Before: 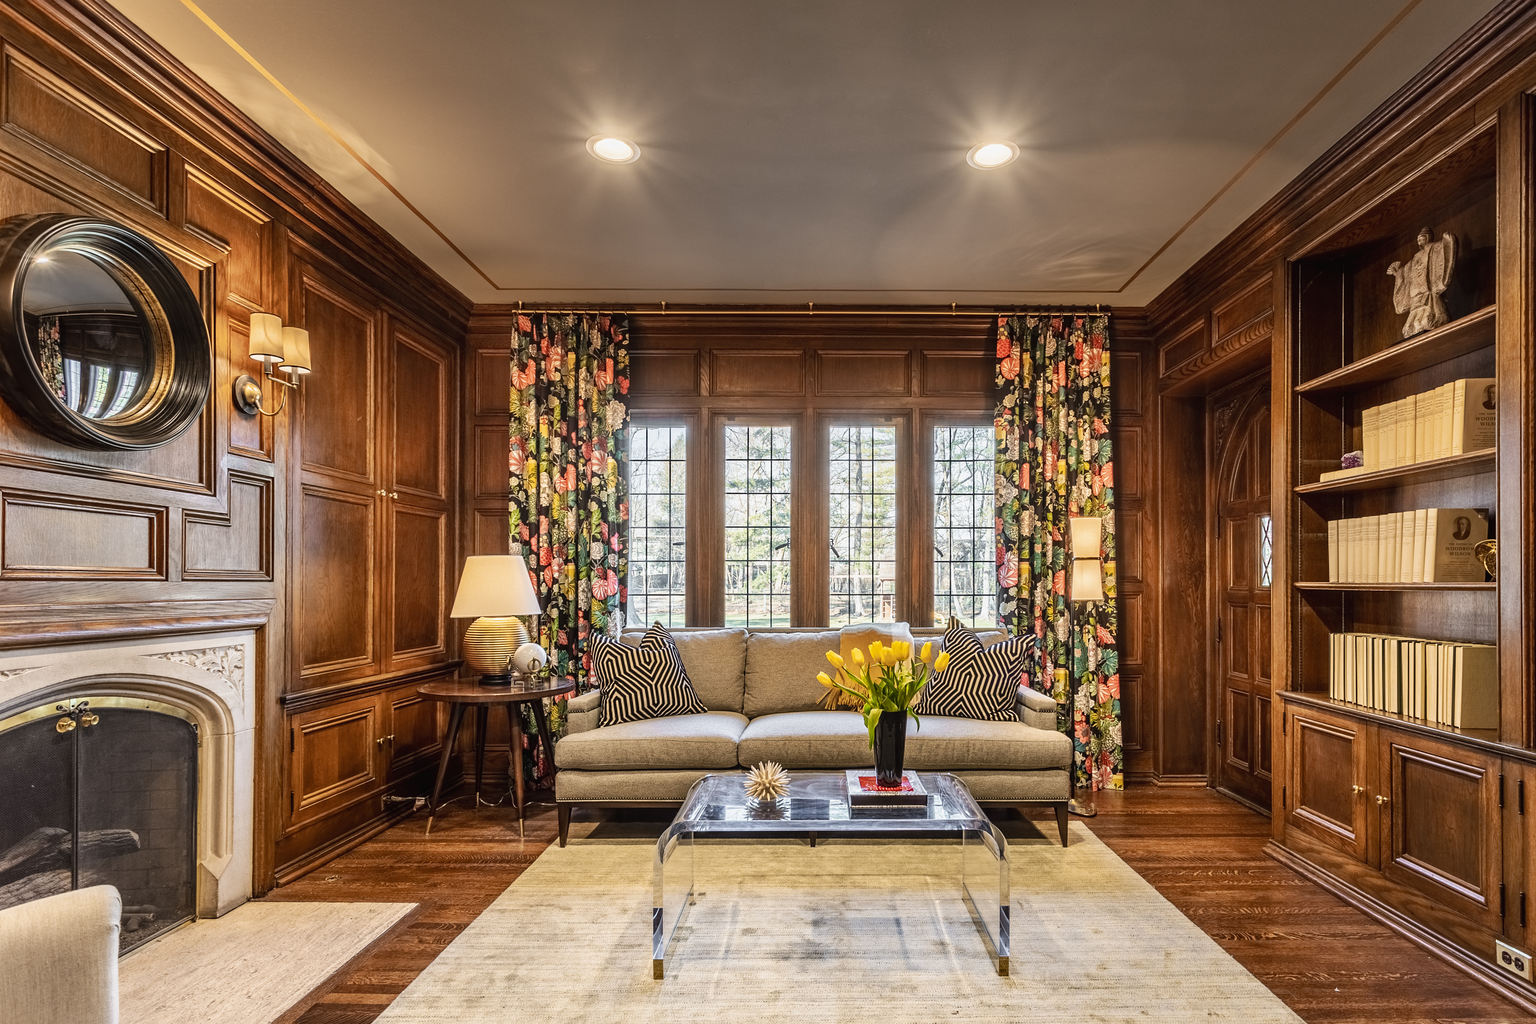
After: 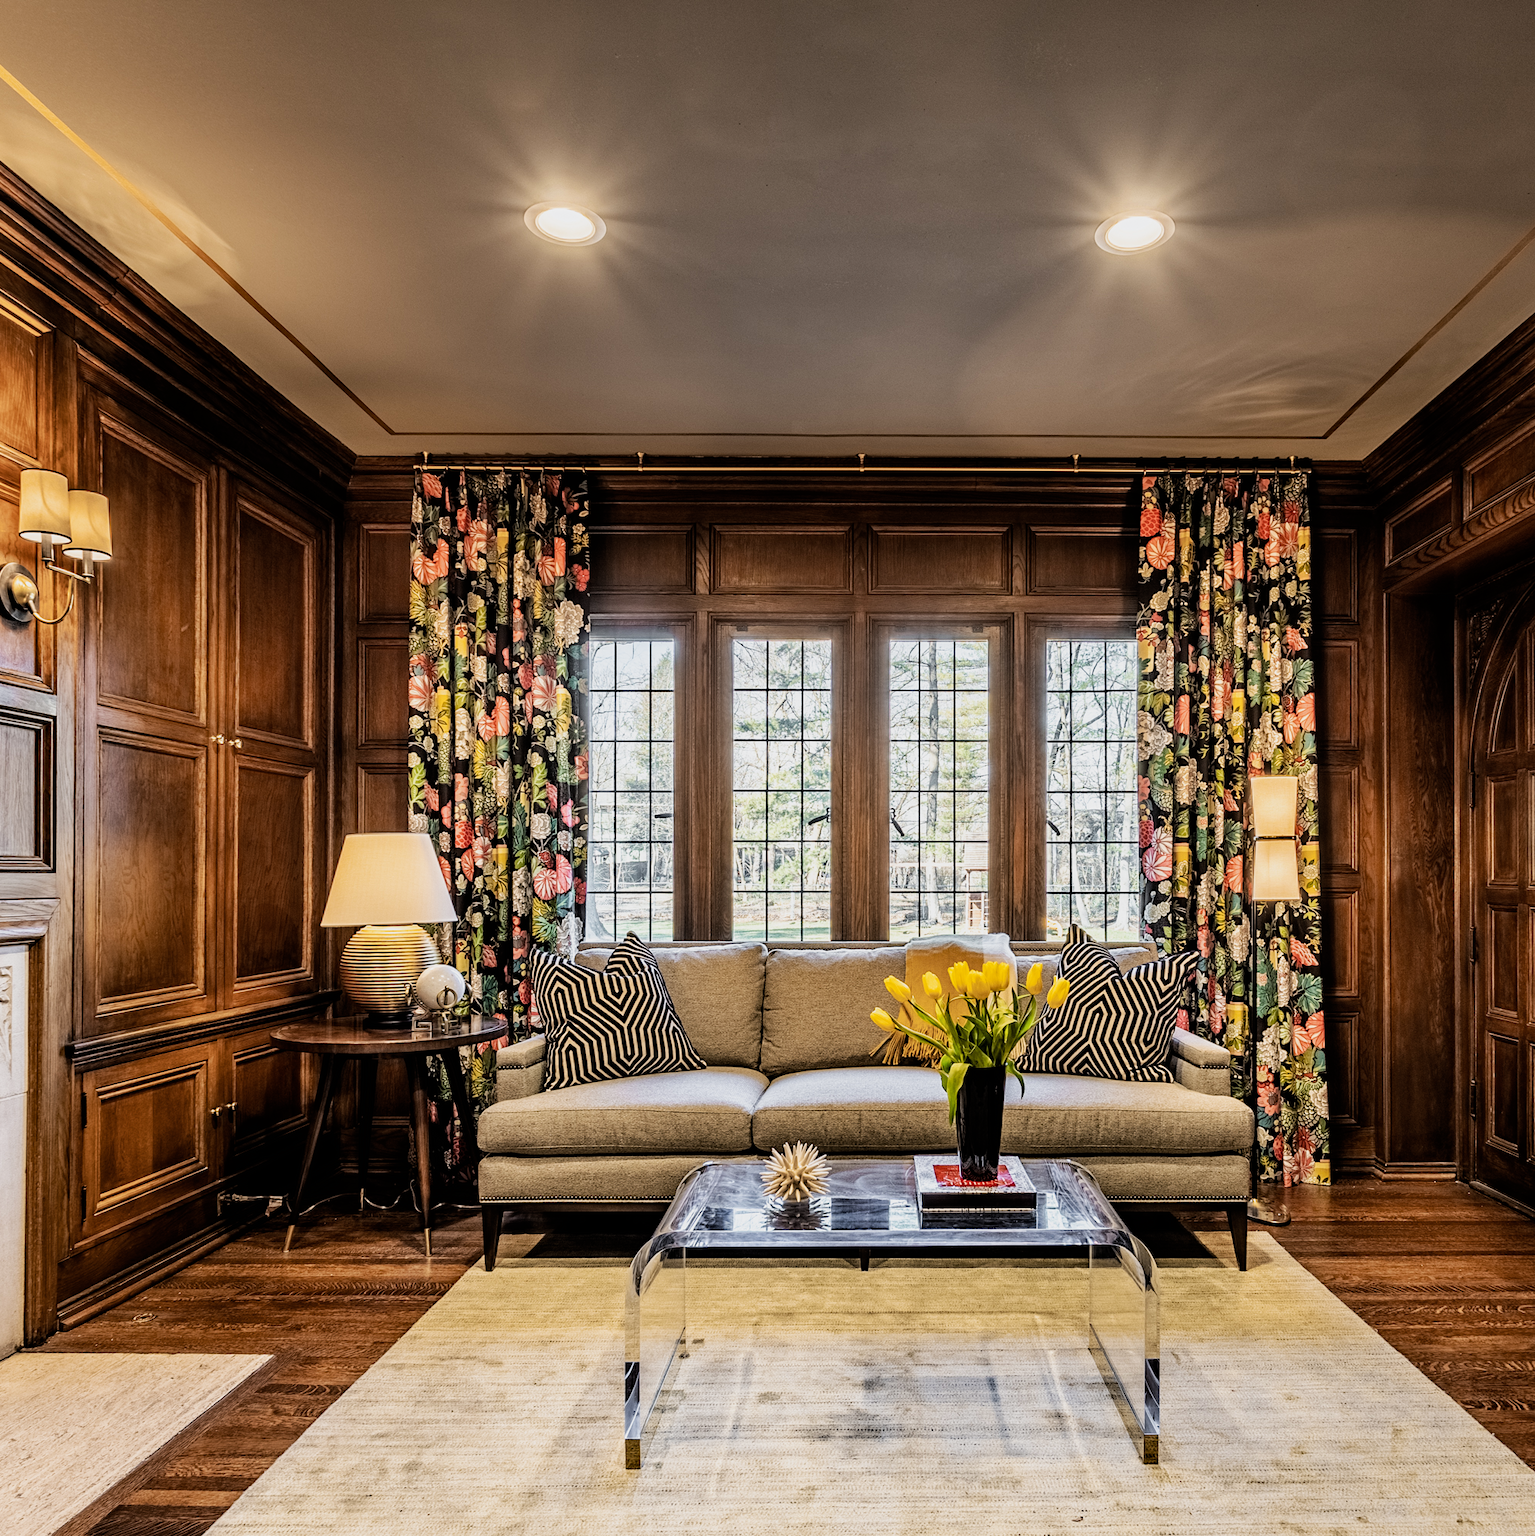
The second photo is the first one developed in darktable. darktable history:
haze removal: compatibility mode true, adaptive false
crop: left 15.419%, right 17.914%
filmic rgb: black relative exposure -5 EV, white relative exposure 3.2 EV, hardness 3.42, contrast 1.2, highlights saturation mix -50%
